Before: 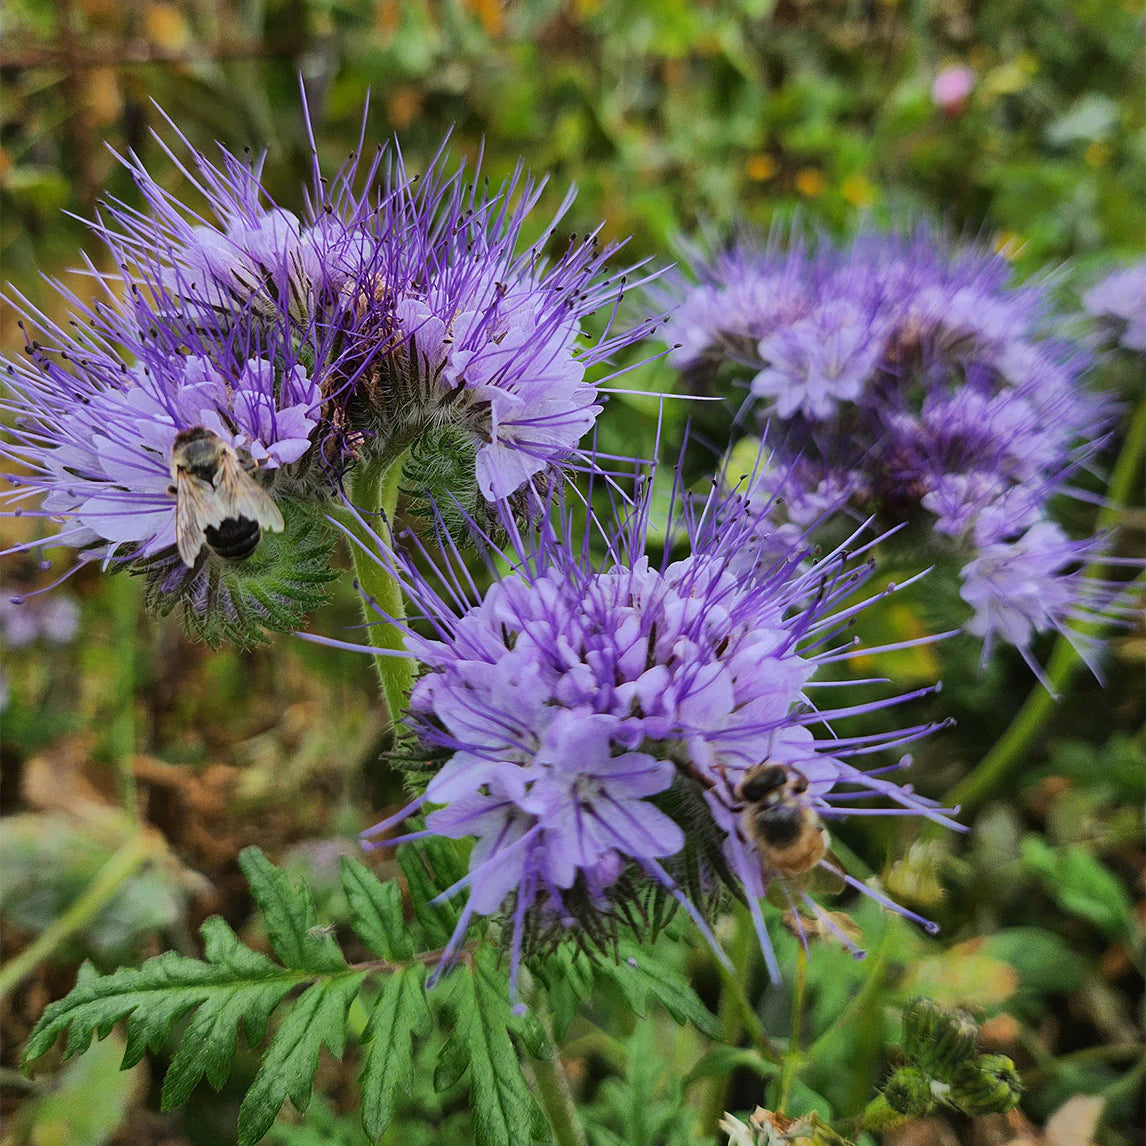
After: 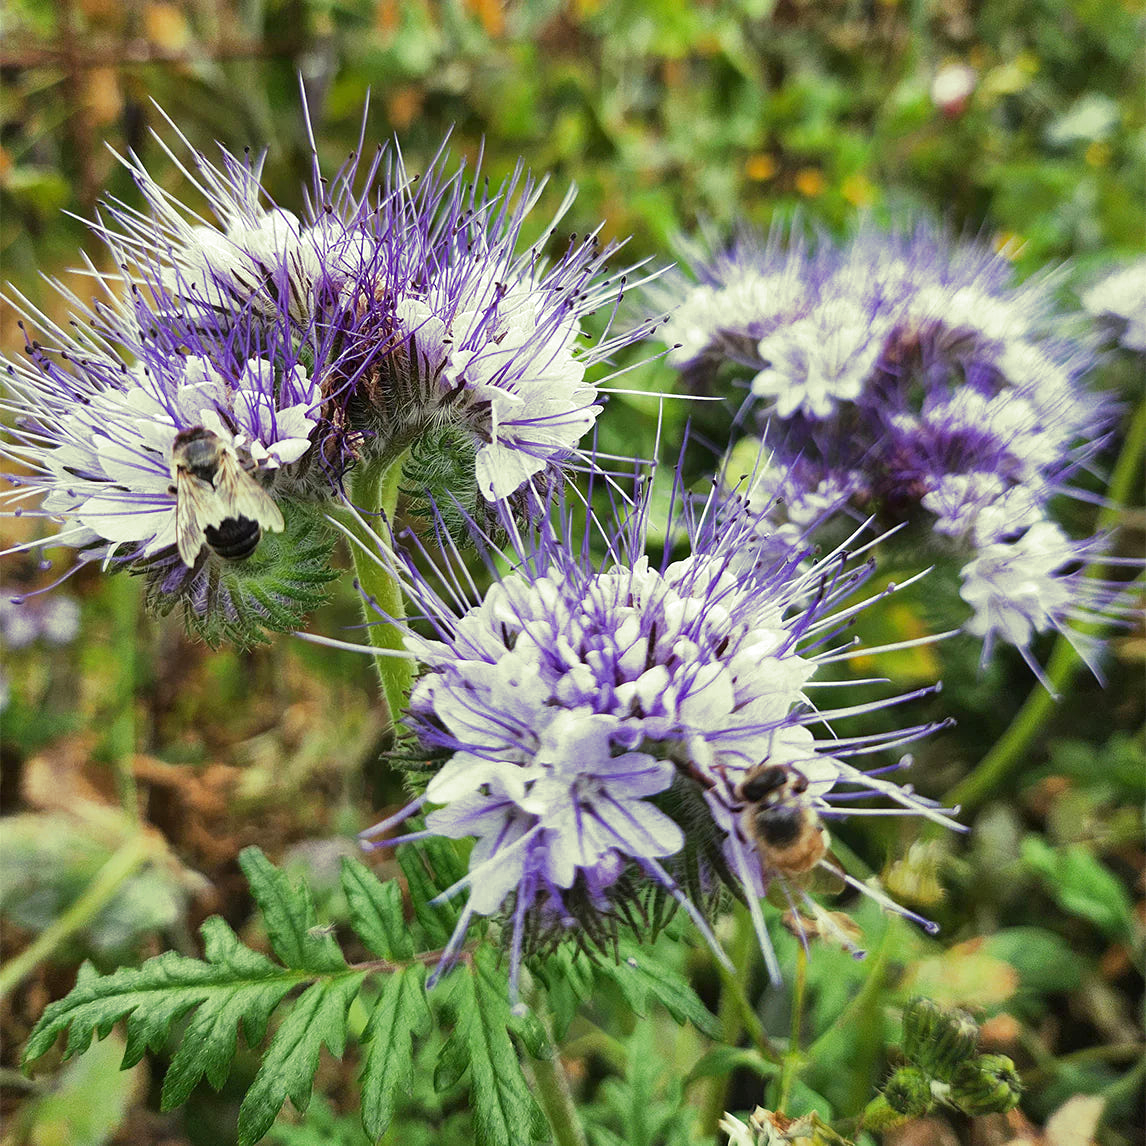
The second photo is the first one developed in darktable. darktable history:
exposure: exposure 0.507 EV, compensate highlight preservation false
split-toning: shadows › hue 290.82°, shadows › saturation 0.34, highlights › saturation 0.38, balance 0, compress 50%
